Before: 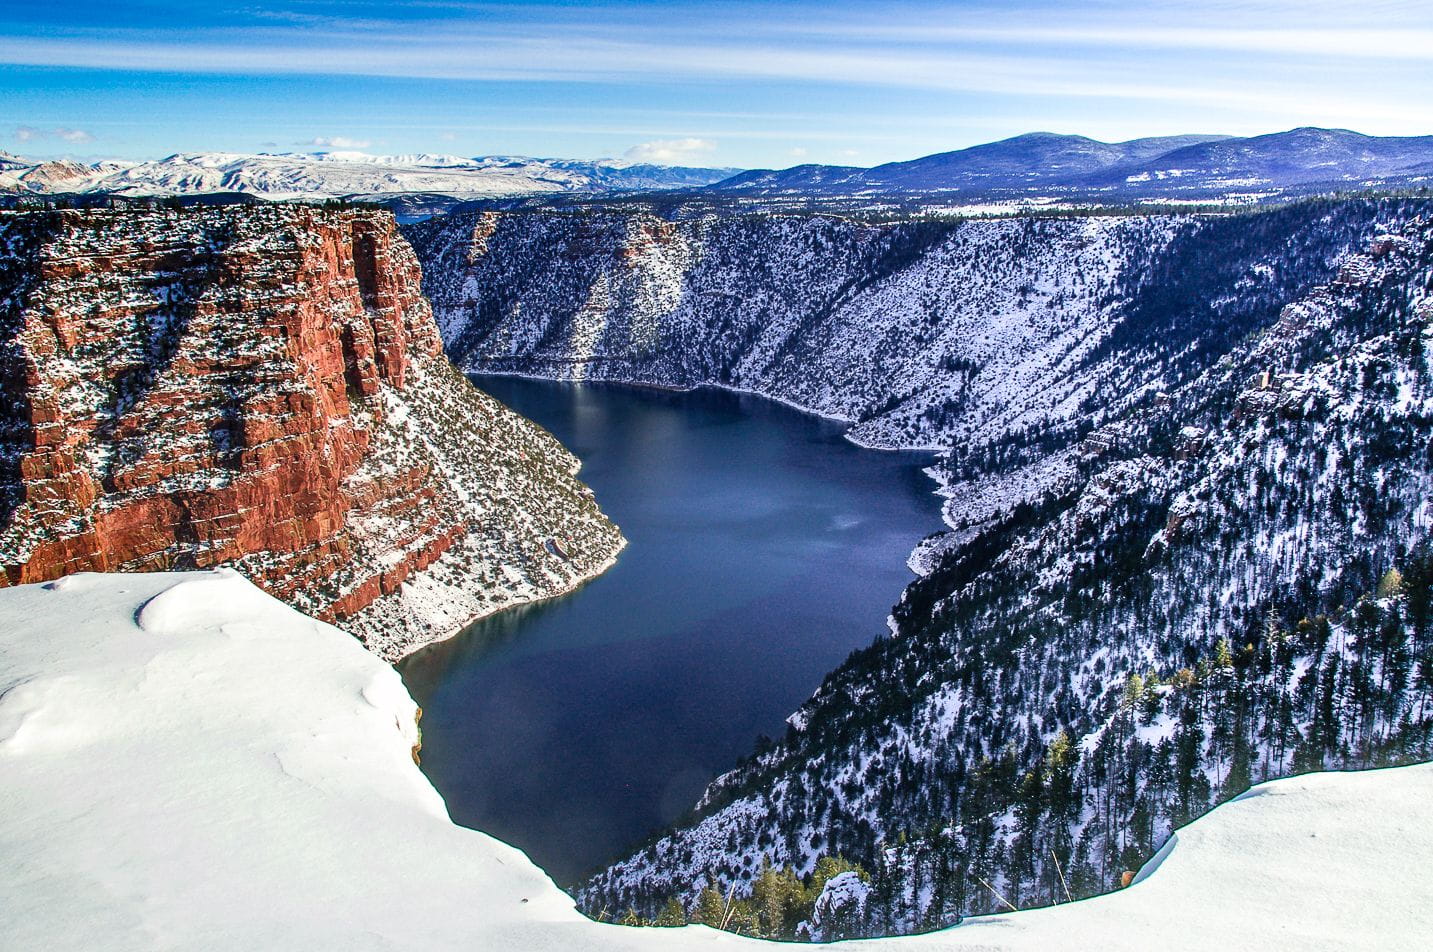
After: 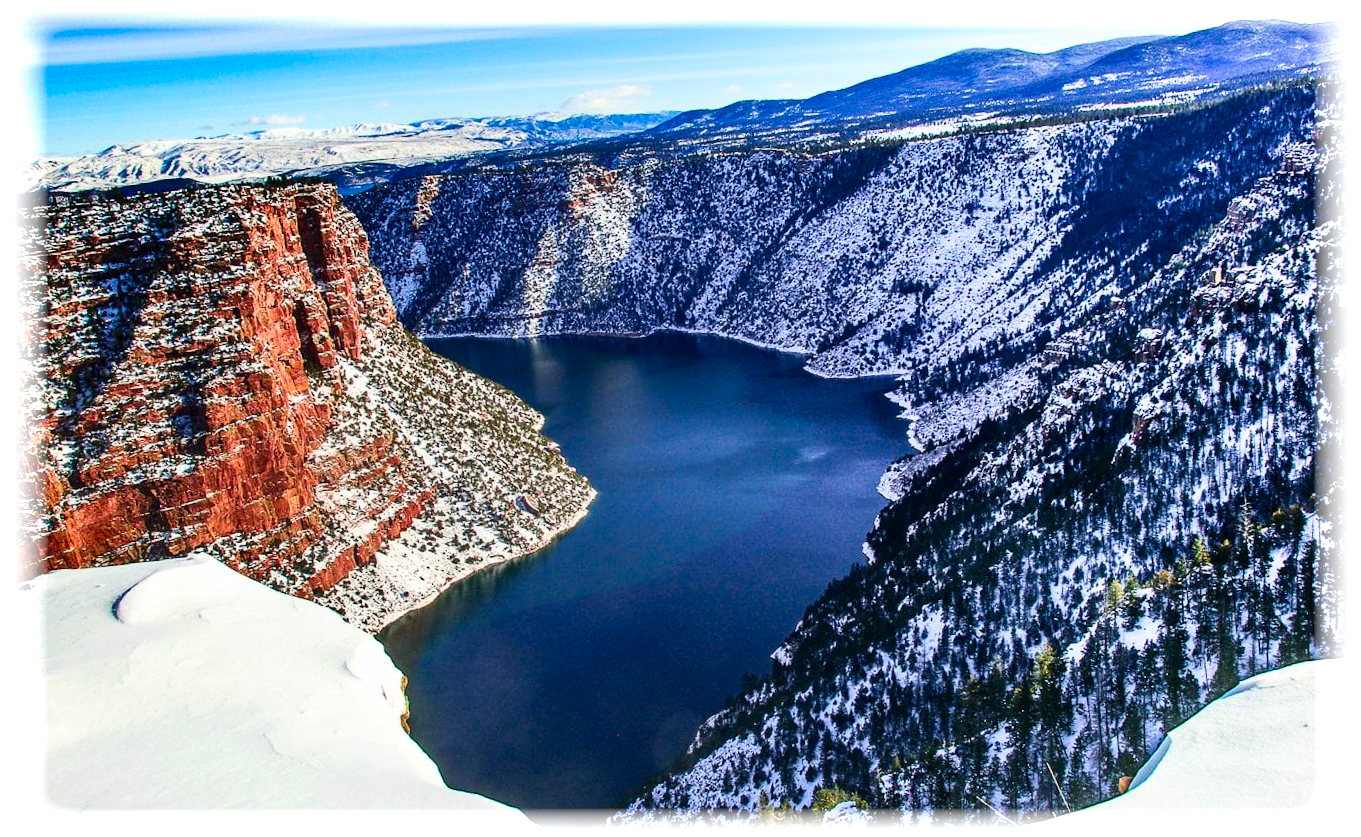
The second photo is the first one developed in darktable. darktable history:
contrast brightness saturation: contrast 0.18, saturation 0.3
rotate and perspective: rotation -5°, crop left 0.05, crop right 0.952, crop top 0.11, crop bottom 0.89
vignetting: fall-off start 93%, fall-off radius 5%, brightness 1, saturation -0.49, automatic ratio true, width/height ratio 1.332, shape 0.04, unbound false
